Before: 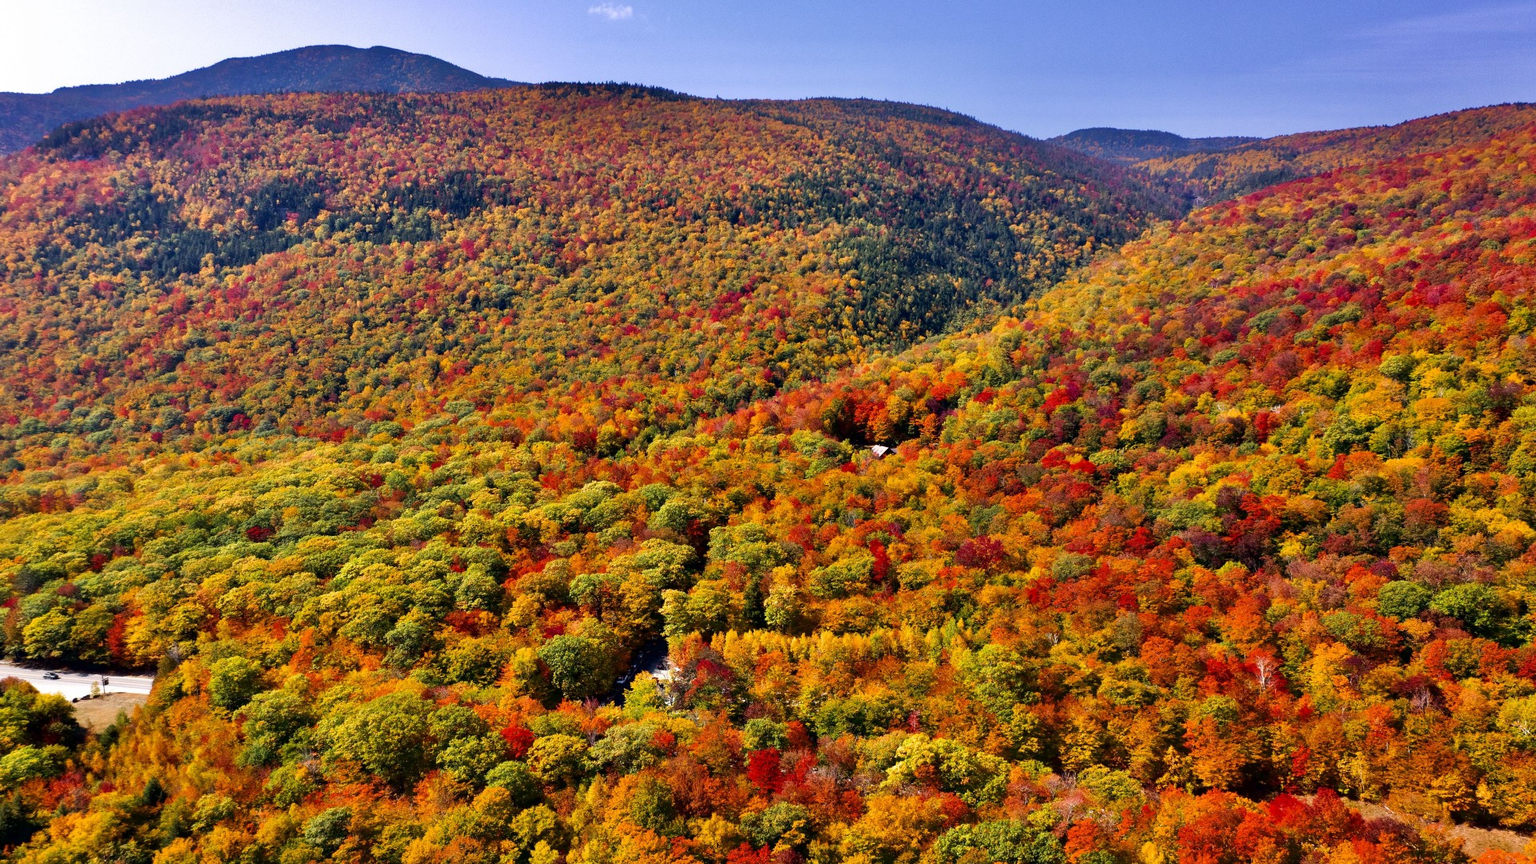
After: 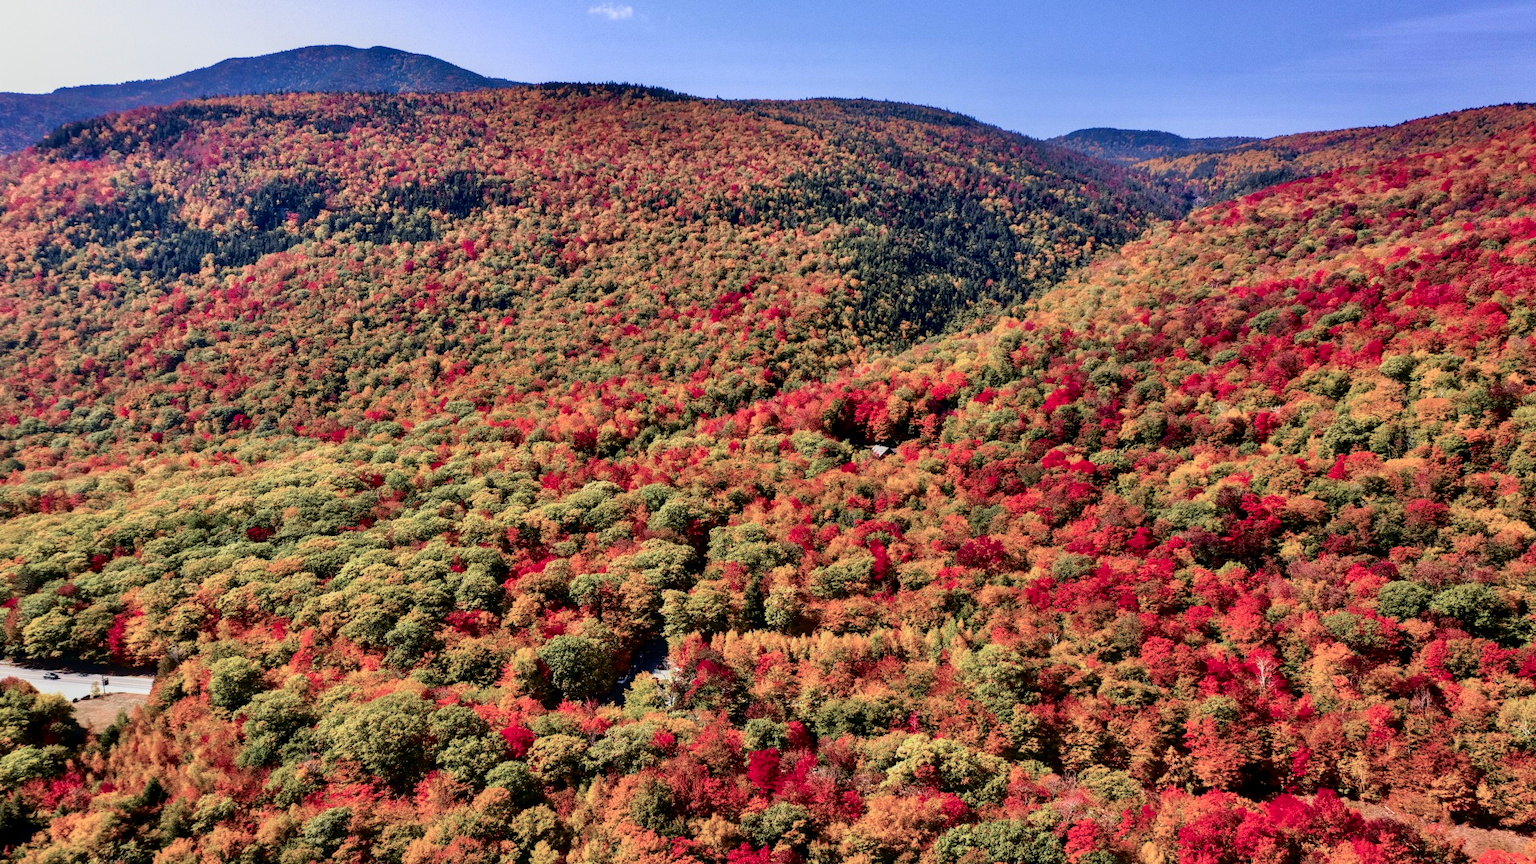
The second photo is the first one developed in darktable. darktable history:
tone curve: curves: ch0 [(0, 0.009) (0.105, 0.054) (0.195, 0.132) (0.289, 0.278) (0.384, 0.391) (0.513, 0.53) (0.66, 0.667) (0.895, 0.863) (1, 0.919)]; ch1 [(0, 0) (0.161, 0.092) (0.35, 0.33) (0.403, 0.395) (0.456, 0.469) (0.502, 0.499) (0.519, 0.514) (0.576, 0.584) (0.642, 0.658) (0.701, 0.742) (1, 0.942)]; ch2 [(0, 0) (0.371, 0.362) (0.437, 0.437) (0.501, 0.5) (0.53, 0.528) (0.569, 0.564) (0.619, 0.58) (0.883, 0.752) (1, 0.929)], color space Lab, independent channels, preserve colors none
local contrast: on, module defaults
